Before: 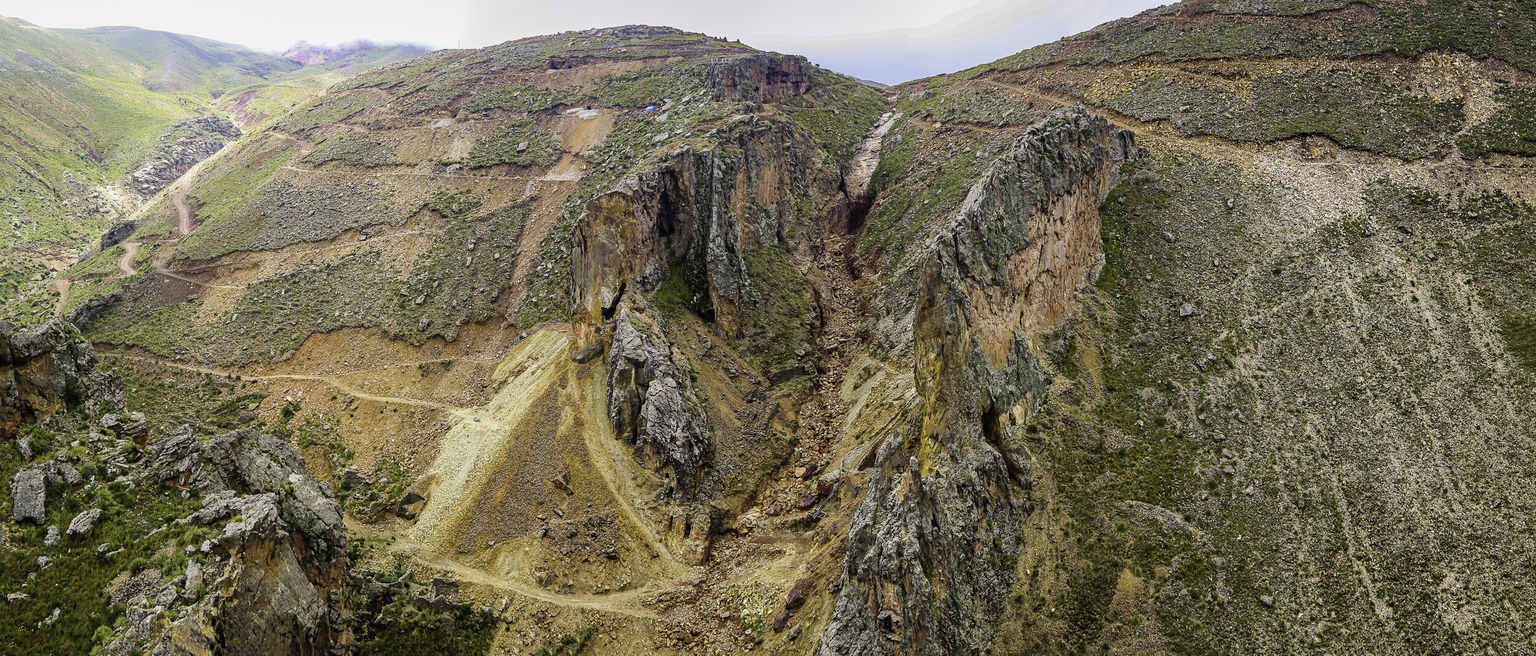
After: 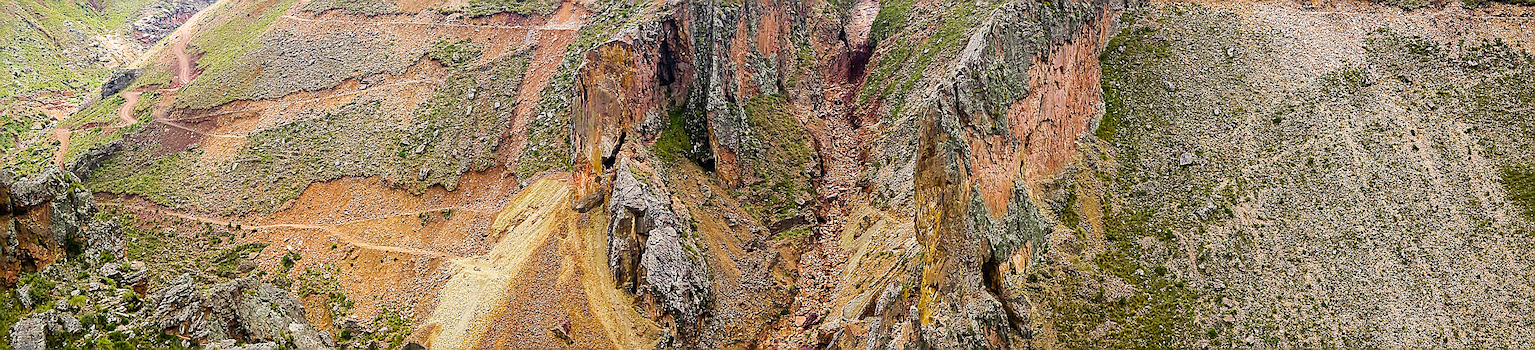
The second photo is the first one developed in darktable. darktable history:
vibrance: on, module defaults
crop and rotate: top 23.043%, bottom 23.437%
velvia: on, module defaults
sharpen: radius 1.4, amount 1.25, threshold 0.7
